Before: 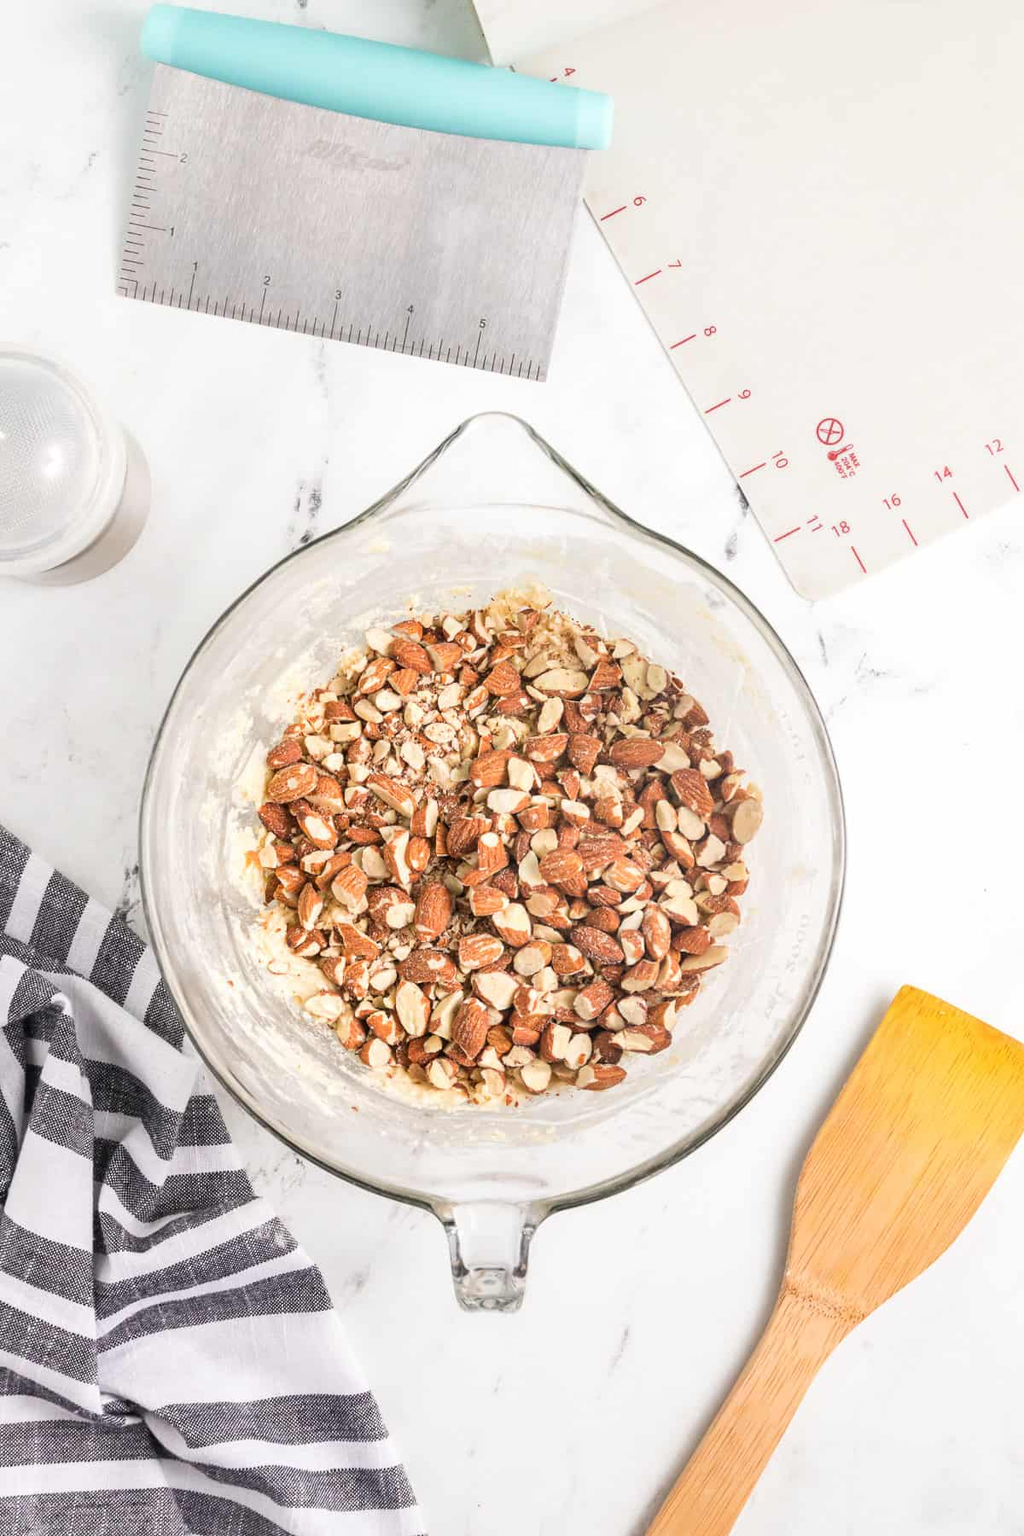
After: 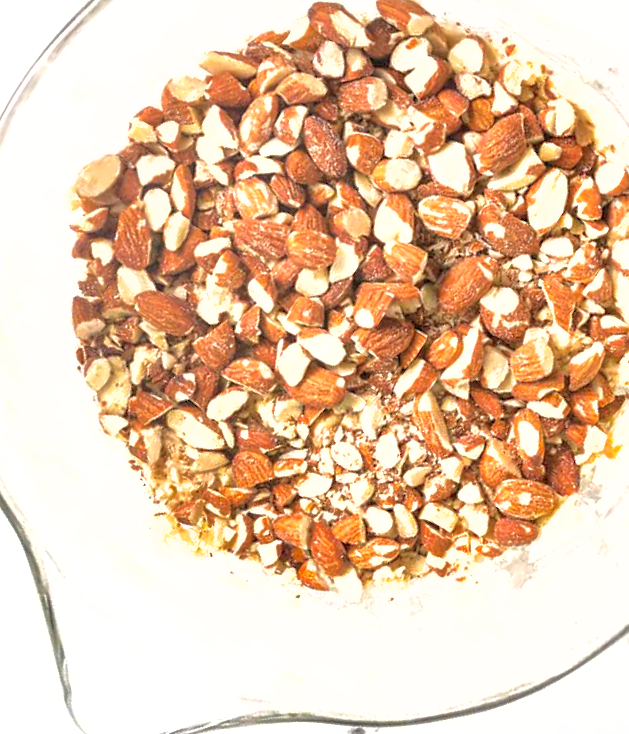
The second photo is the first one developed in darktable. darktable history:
crop and rotate: angle 147.57°, left 9.105%, top 15.642%, right 4.451%, bottom 17.091%
exposure: exposure 0.61 EV, compensate exposure bias true, compensate highlight preservation false
shadows and highlights: on, module defaults
